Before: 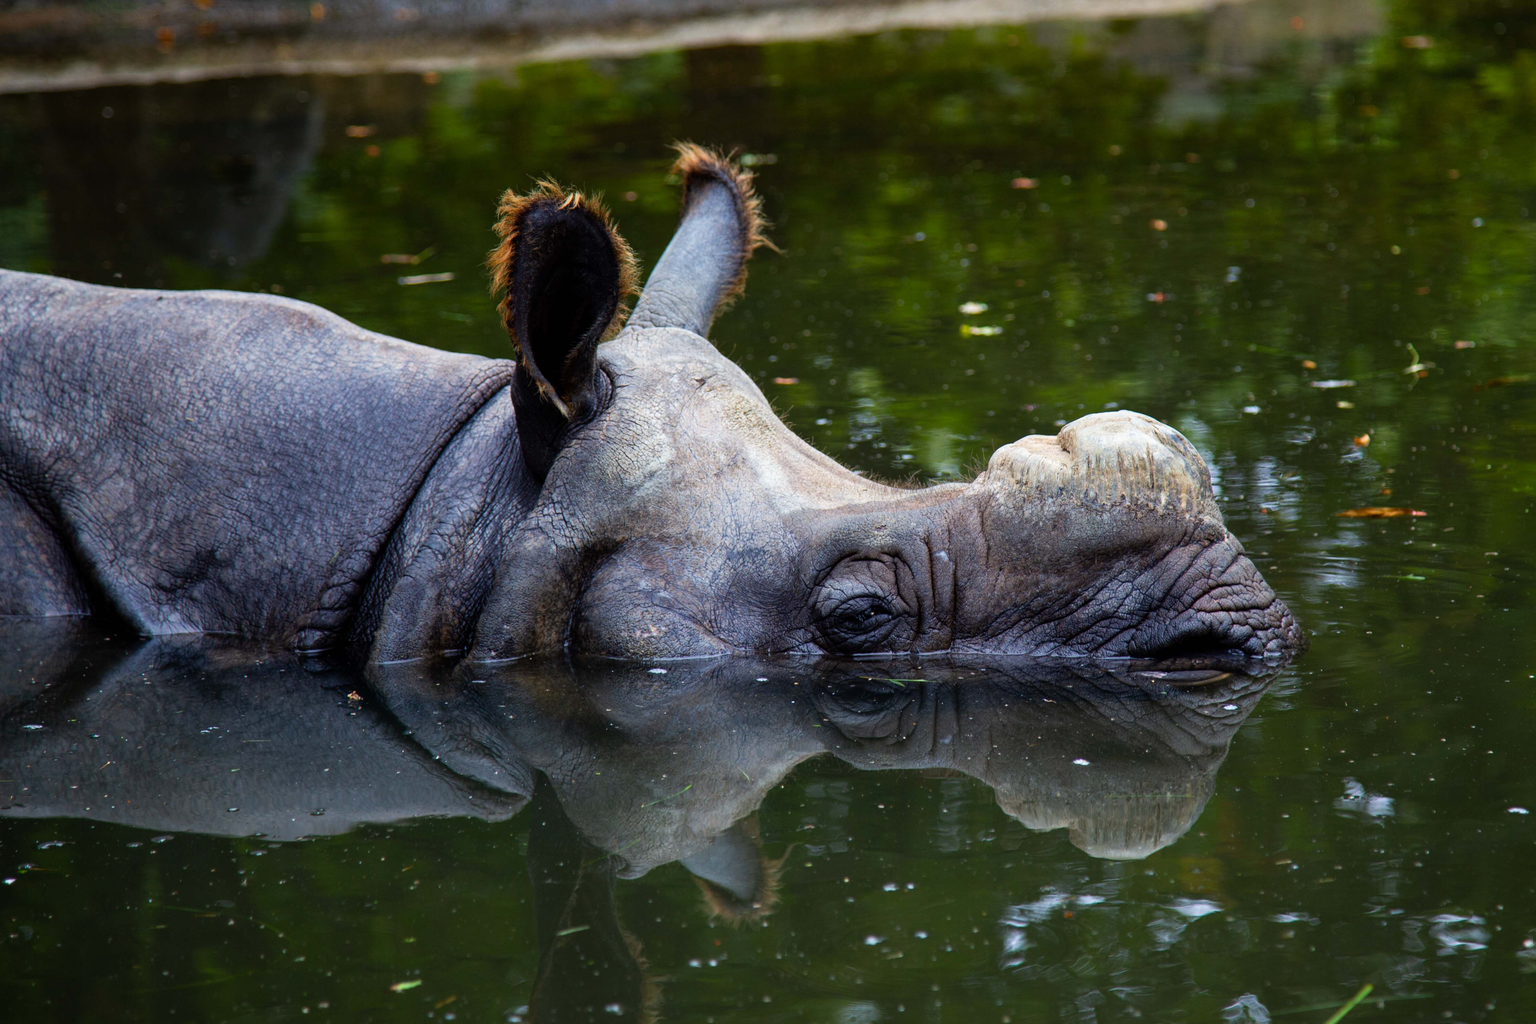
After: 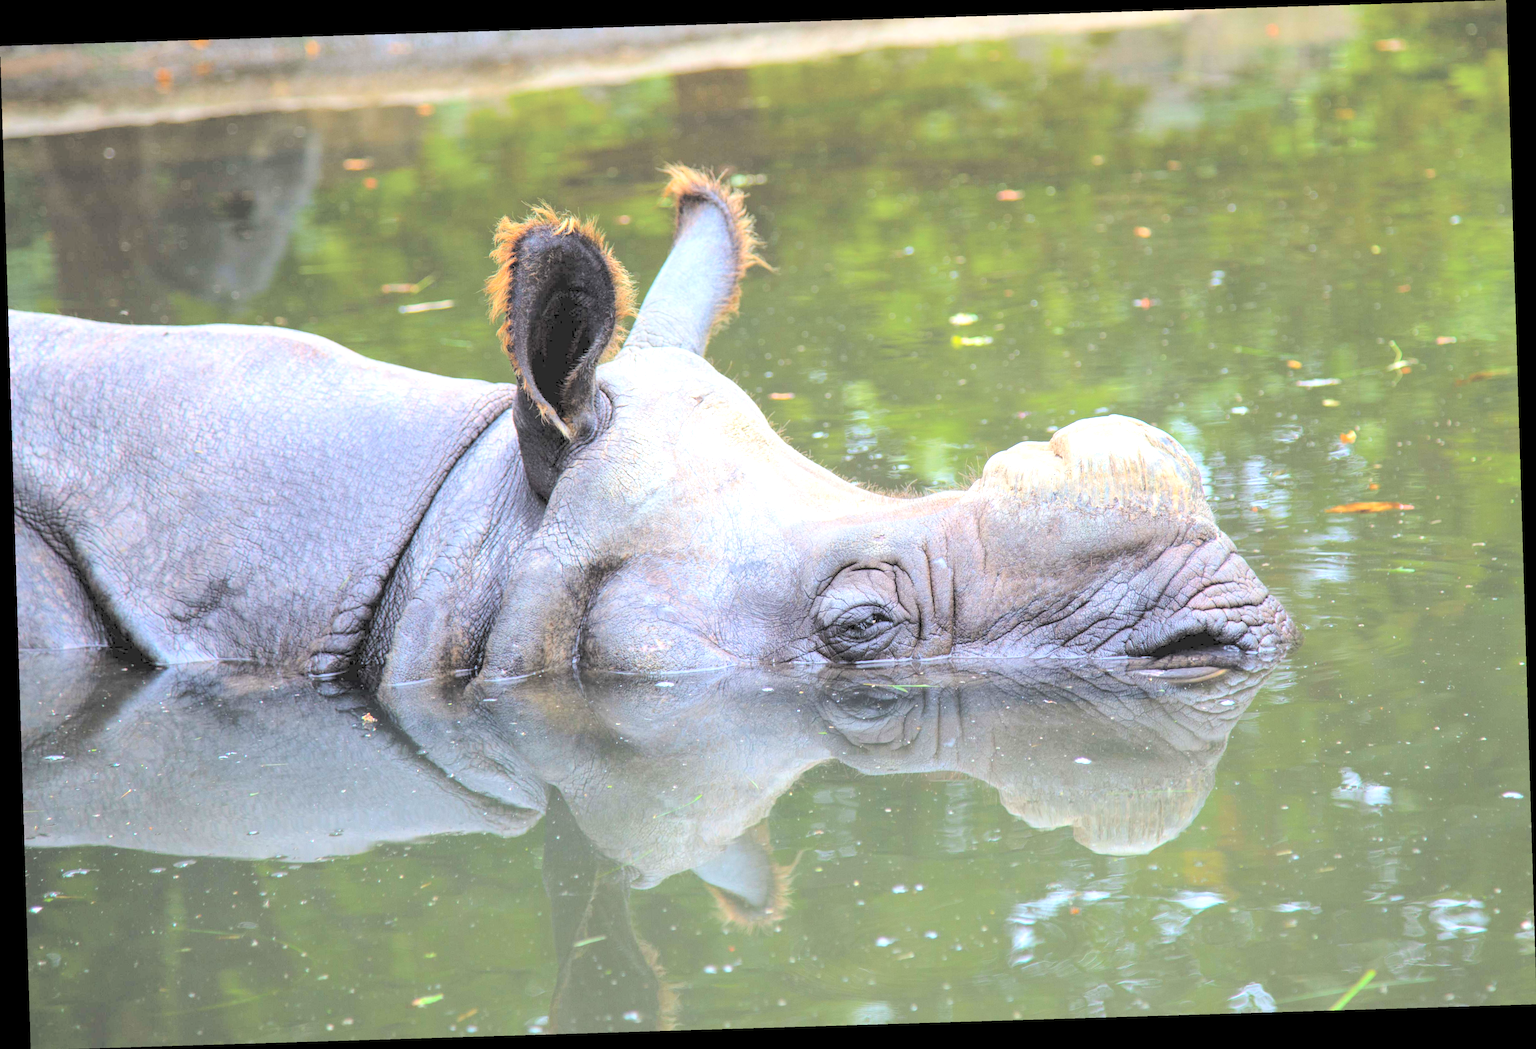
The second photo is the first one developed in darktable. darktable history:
rotate and perspective: rotation -1.75°, automatic cropping off
contrast brightness saturation: brightness 1
exposure: exposure 0.95 EV, compensate highlight preservation false
